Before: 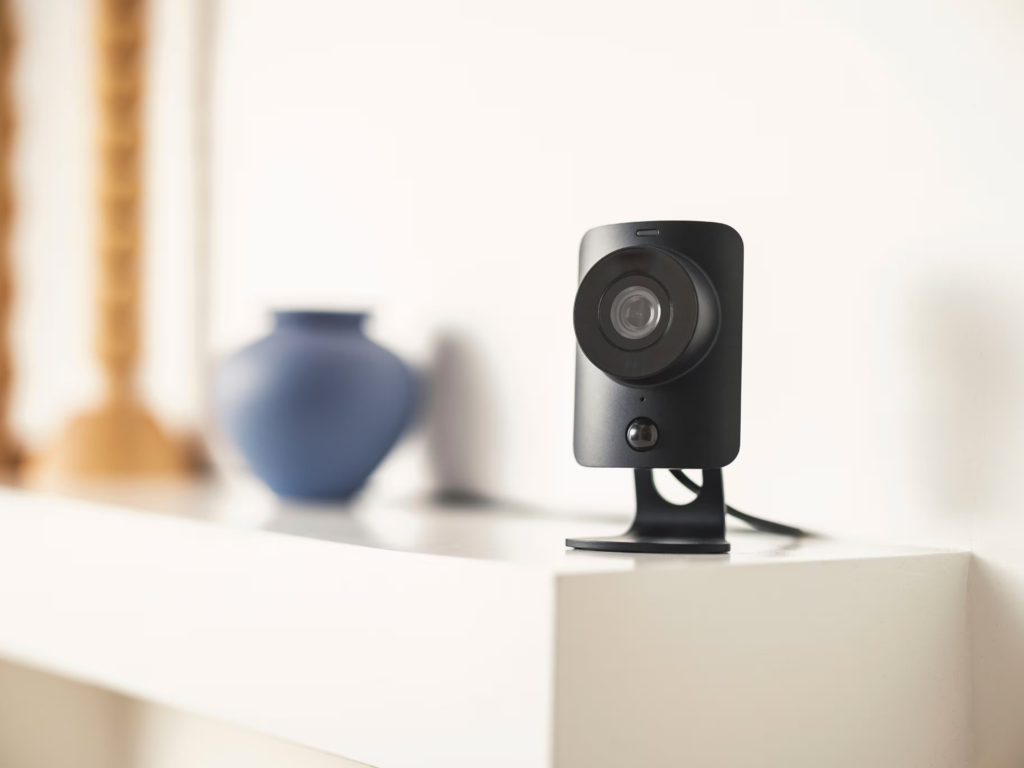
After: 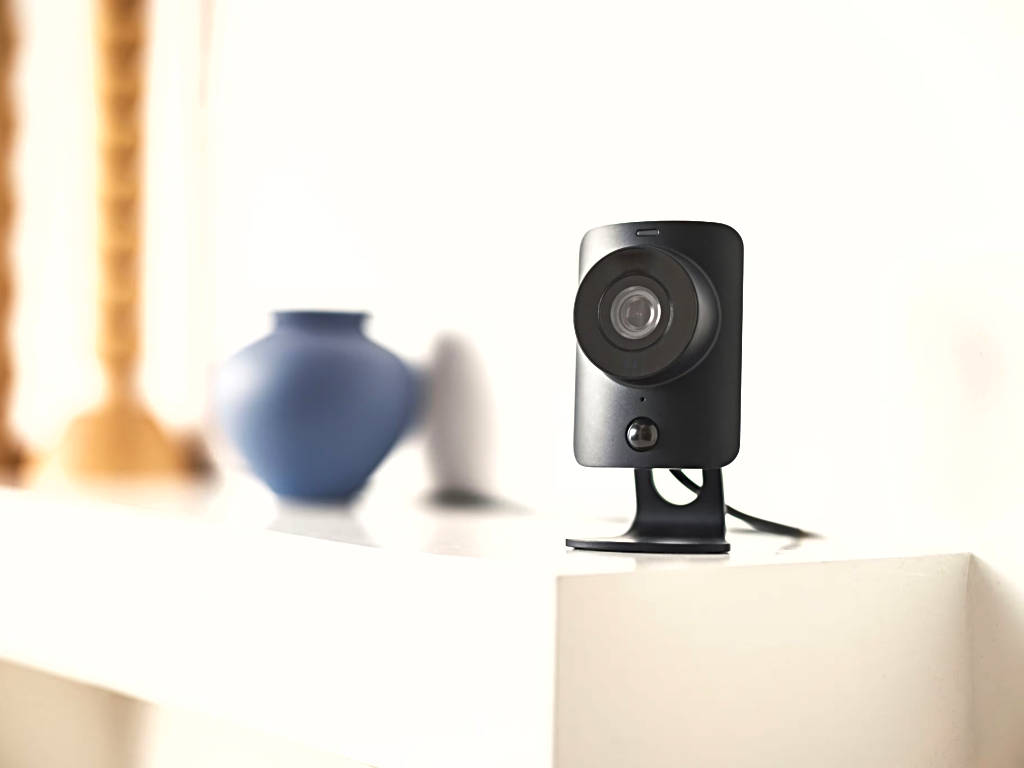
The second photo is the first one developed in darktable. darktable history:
exposure: black level correction 0.001, exposure 0.5 EV, compensate exposure bias true, compensate highlight preservation false
sharpen: radius 3.119
shadows and highlights: radius 125.46, shadows 30.51, highlights -30.51, low approximation 0.01, soften with gaussian
